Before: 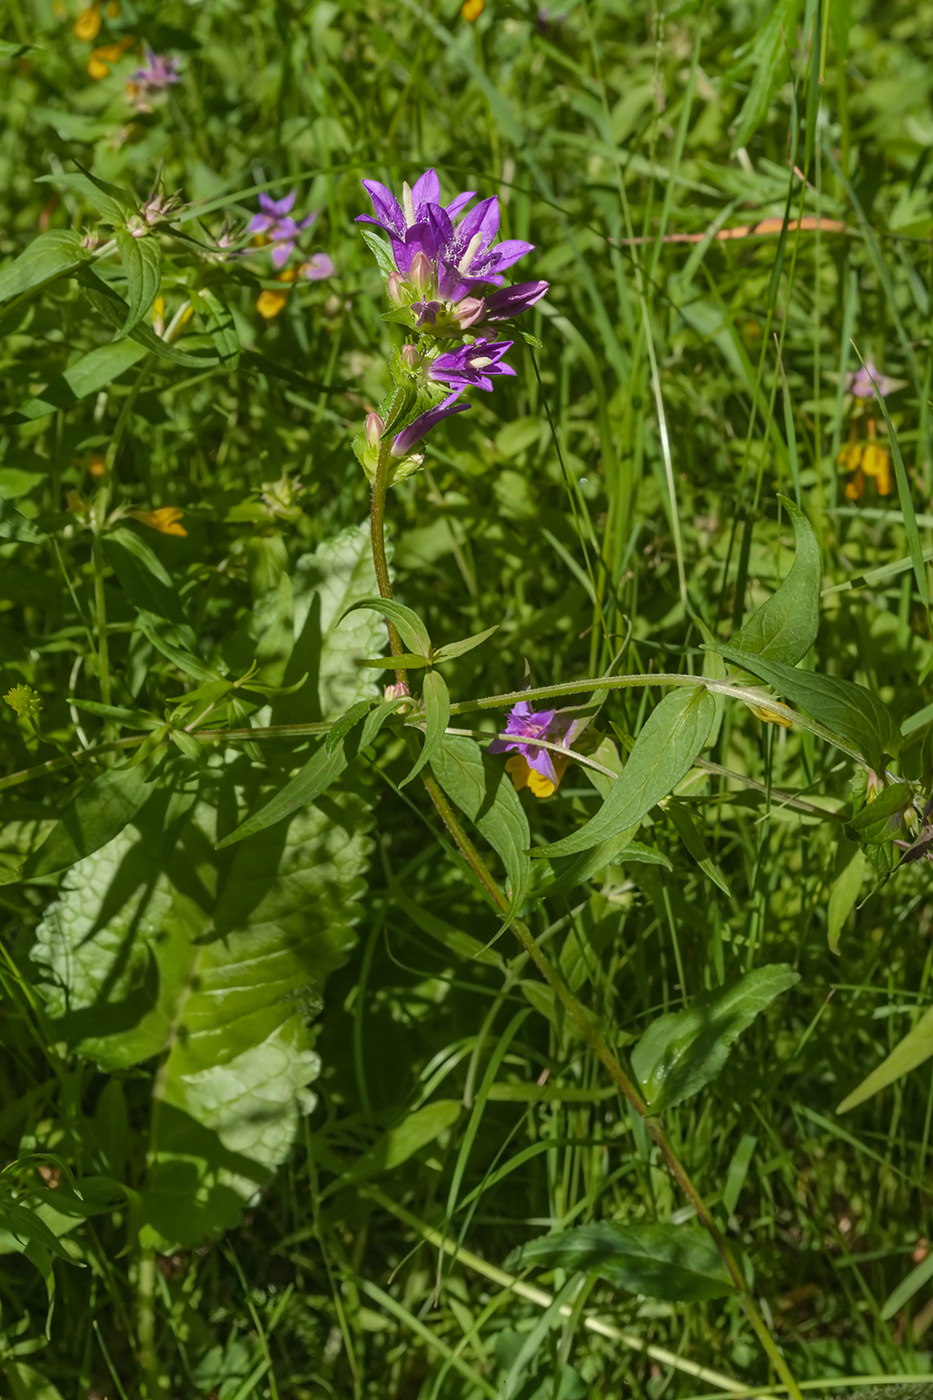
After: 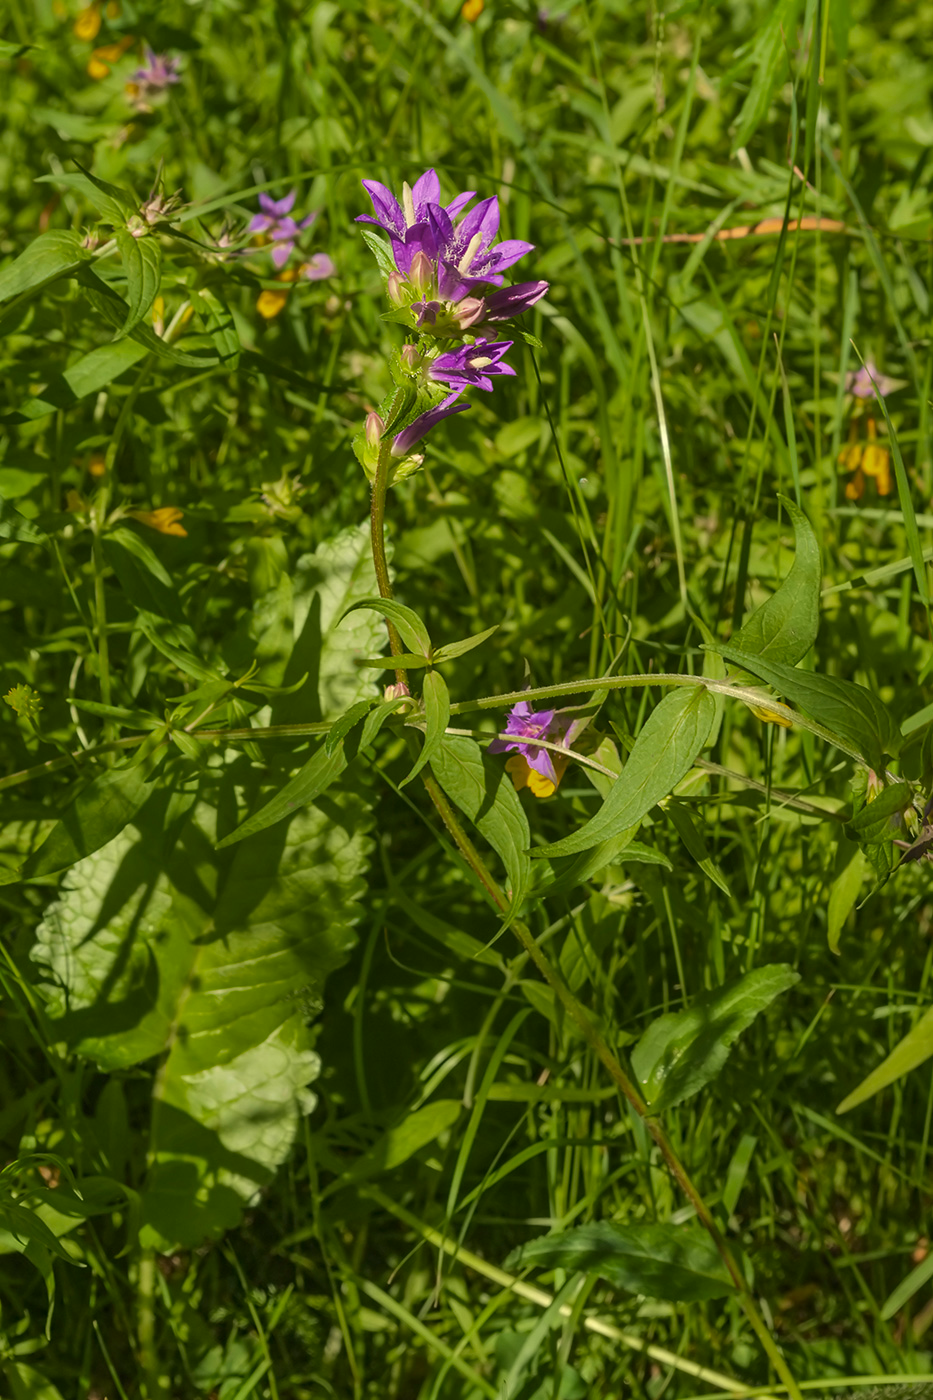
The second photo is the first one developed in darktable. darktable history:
color correction: highlights a* 1.34, highlights b* 17.07
